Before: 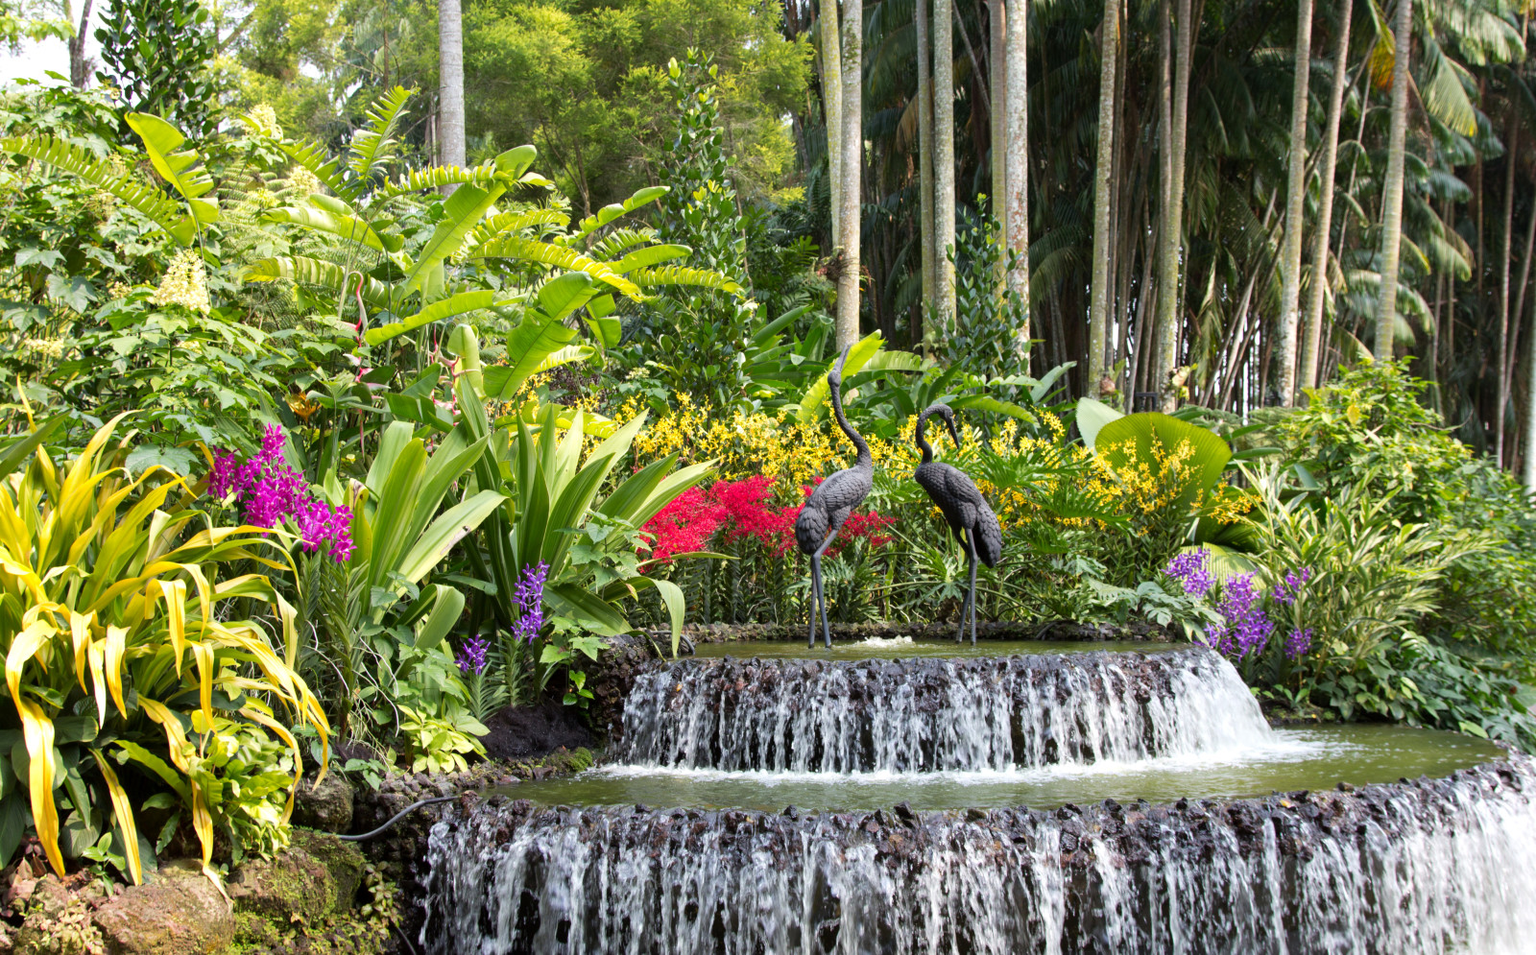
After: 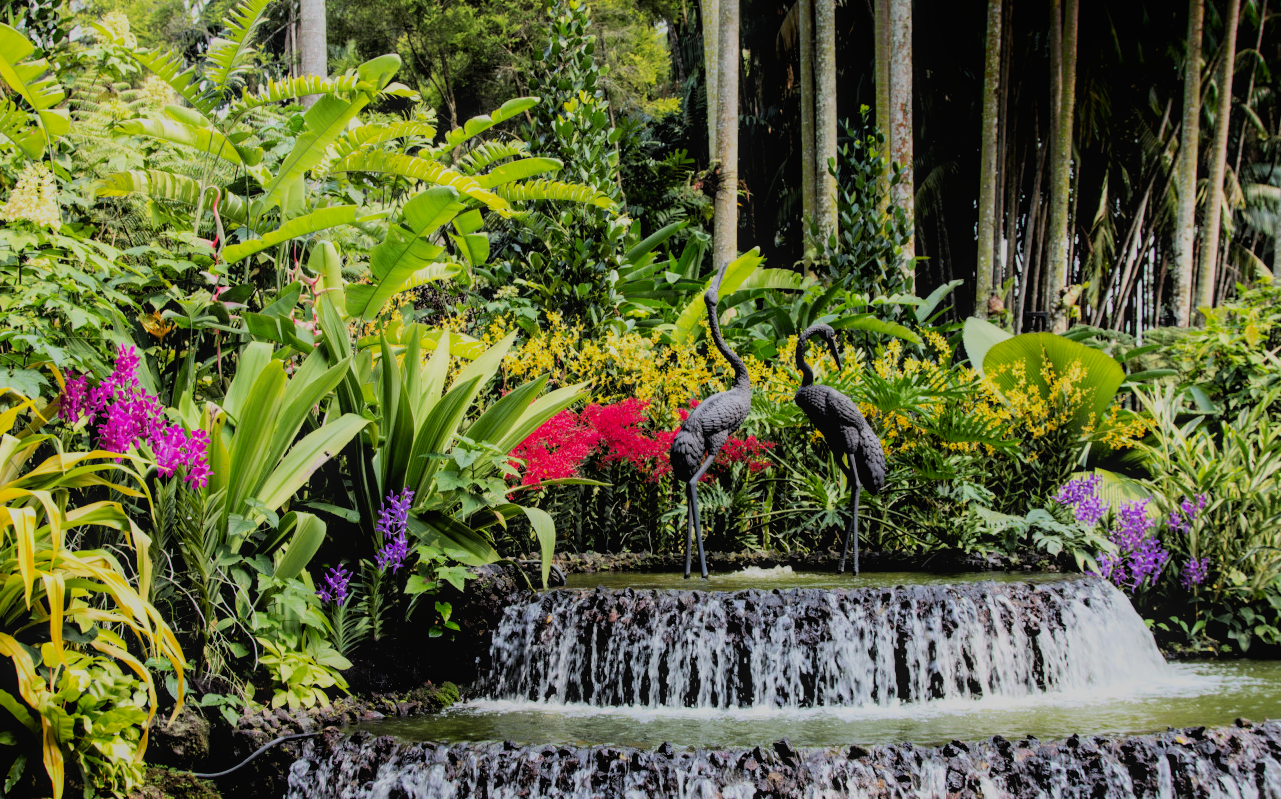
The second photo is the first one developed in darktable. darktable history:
filmic rgb: black relative exposure -3.13 EV, white relative exposure 7.01 EV, hardness 1.48, contrast 1.344, color science v6 (2022)
shadows and highlights: shadows -68.92, highlights 33.98, highlights color adjustment 46.27%, soften with gaussian
crop and rotate: left 9.972%, top 9.873%, right 9.927%, bottom 9.754%
local contrast: detail 109%
